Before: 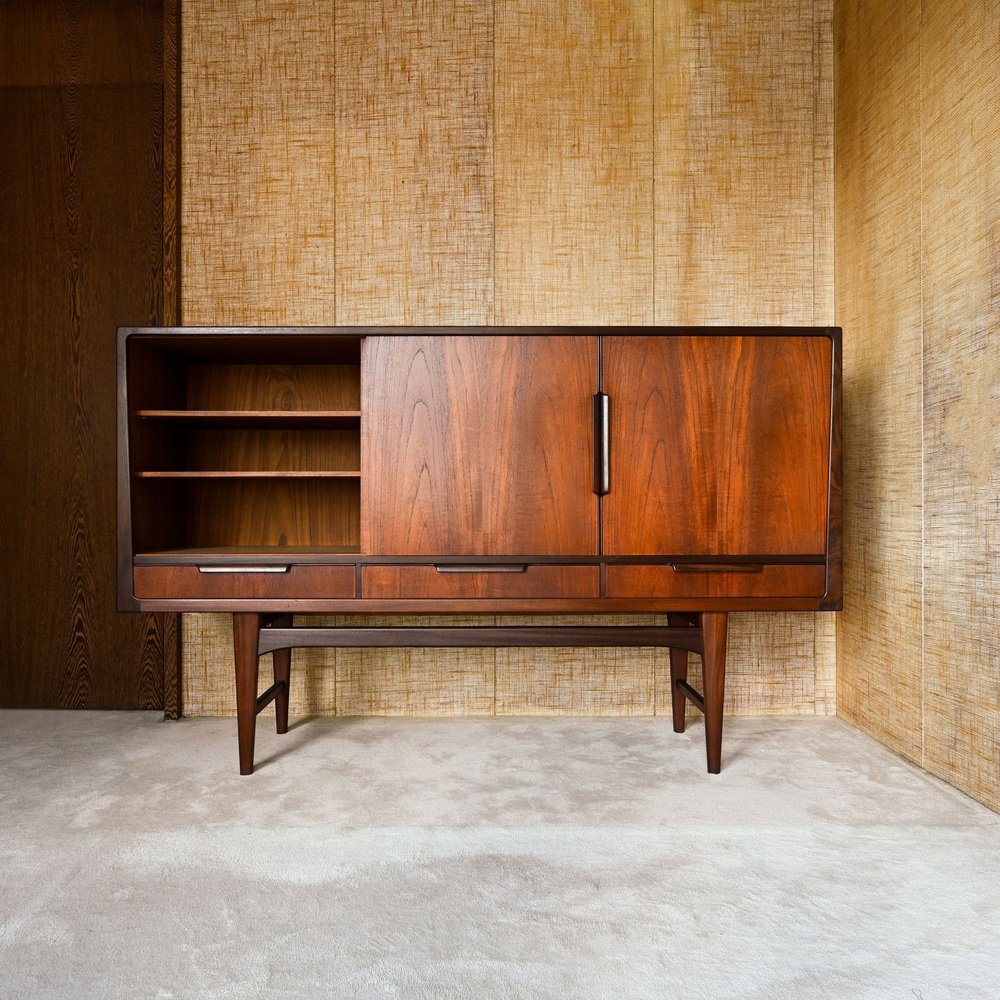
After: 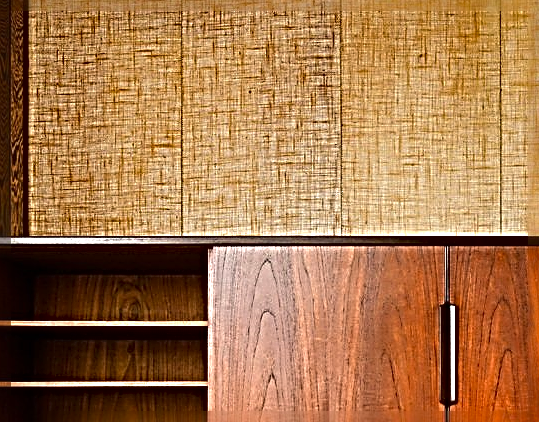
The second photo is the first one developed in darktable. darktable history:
tone equalizer: on, module defaults
exposure: compensate highlight preservation false
crop: left 15.306%, top 9.065%, right 30.789%, bottom 48.638%
sharpen: radius 4.001, amount 2
contrast brightness saturation: saturation 0.18
